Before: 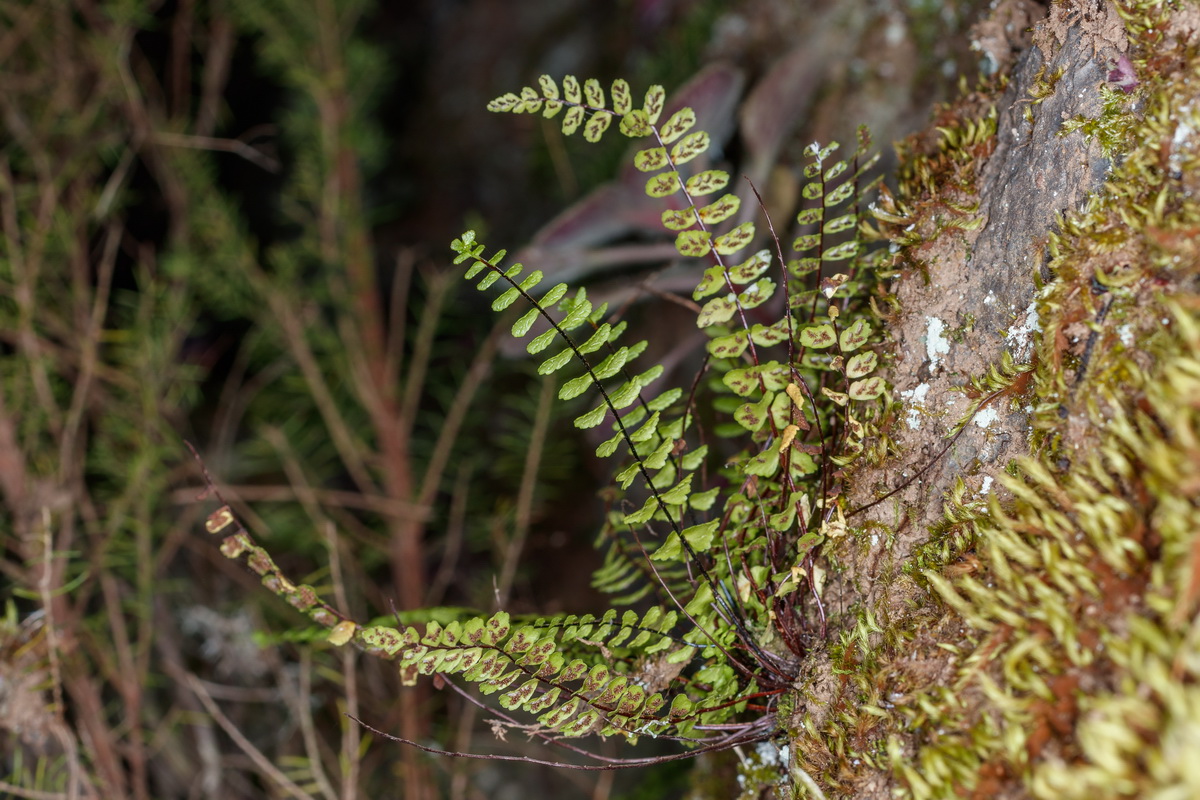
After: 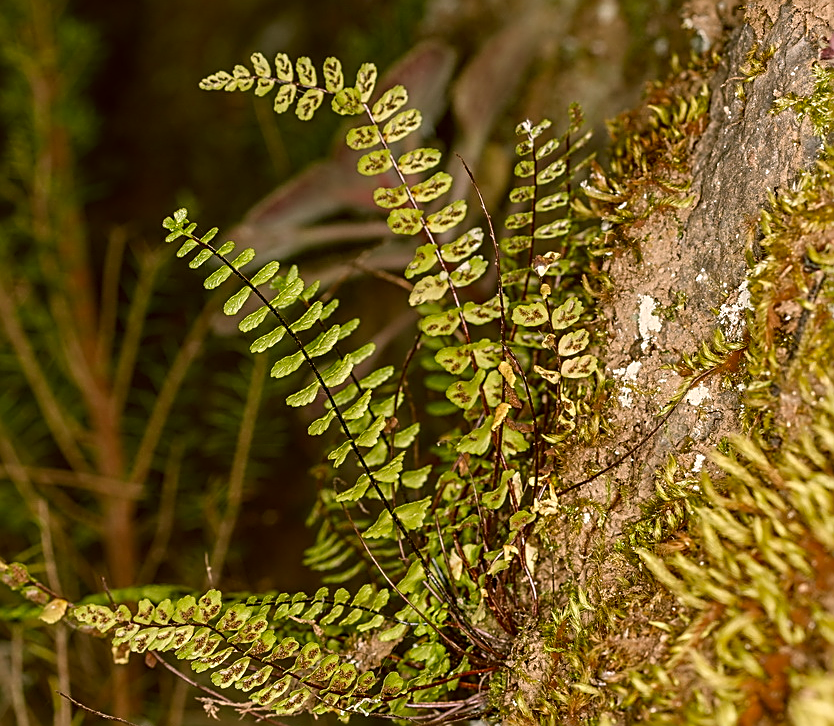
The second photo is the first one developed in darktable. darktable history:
crop and rotate: left 24.034%, top 2.838%, right 6.406%, bottom 6.299%
color correction: highlights a* 8.98, highlights b* 15.09, shadows a* -0.49, shadows b* 26.52
sharpen: amount 0.901
